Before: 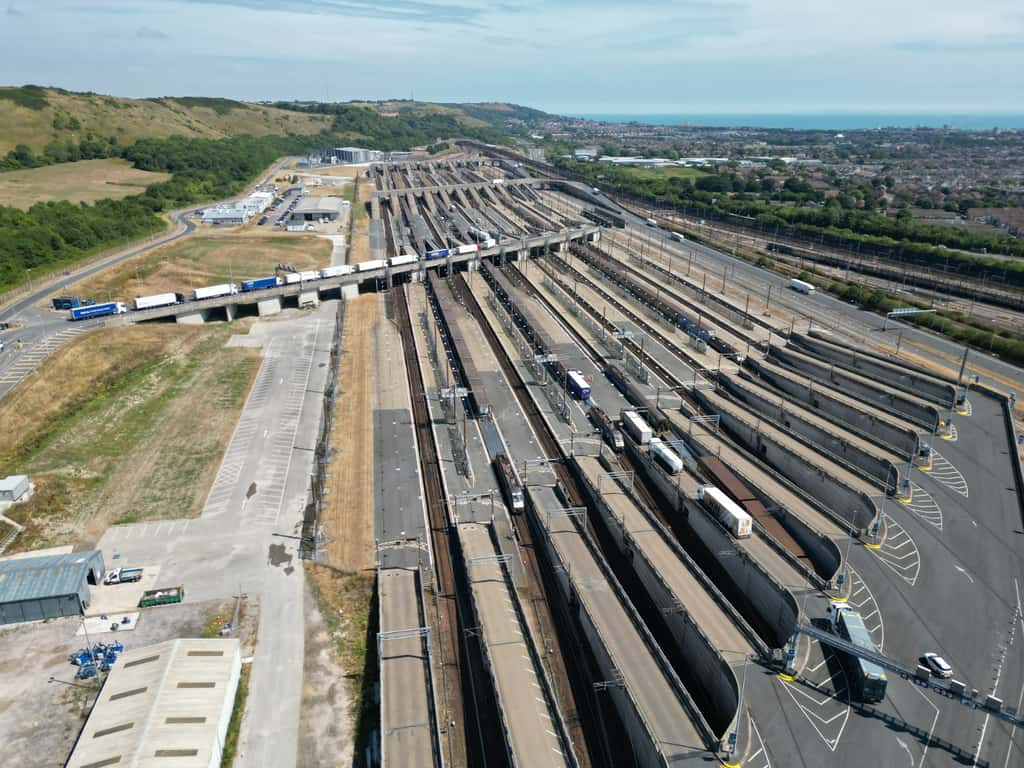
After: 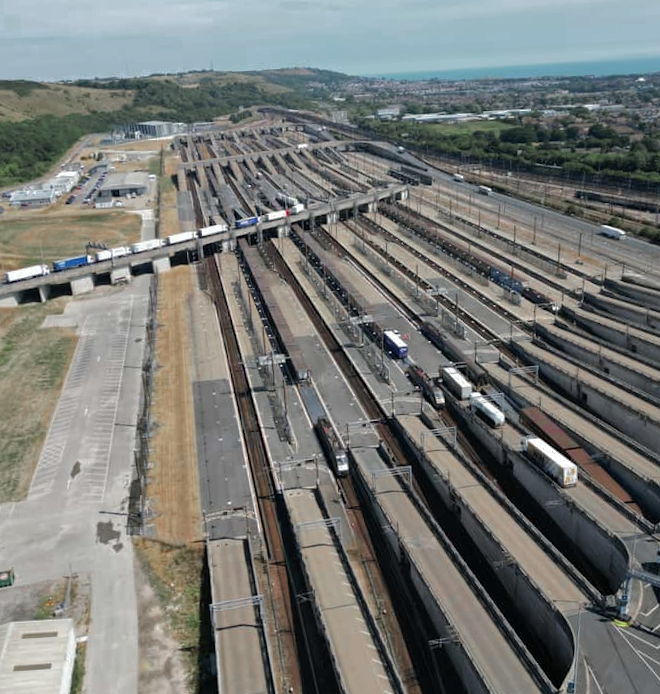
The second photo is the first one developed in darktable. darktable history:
color zones: curves: ch0 [(0, 0.466) (0.128, 0.466) (0.25, 0.5) (0.375, 0.456) (0.5, 0.5) (0.625, 0.5) (0.737, 0.652) (0.875, 0.5)]; ch1 [(0, 0.603) (0.125, 0.618) (0.261, 0.348) (0.372, 0.353) (0.497, 0.363) (0.611, 0.45) (0.731, 0.427) (0.875, 0.518) (0.998, 0.652)]; ch2 [(0, 0.559) (0.125, 0.451) (0.253, 0.564) (0.37, 0.578) (0.5, 0.466) (0.625, 0.471) (0.731, 0.471) (0.88, 0.485)]
rotate and perspective: rotation -3.52°, crop left 0.036, crop right 0.964, crop top 0.081, crop bottom 0.919
rgb curve: curves: ch0 [(0, 0) (0.175, 0.154) (0.785, 0.663) (1, 1)]
crop: left 16.899%, right 16.556%
